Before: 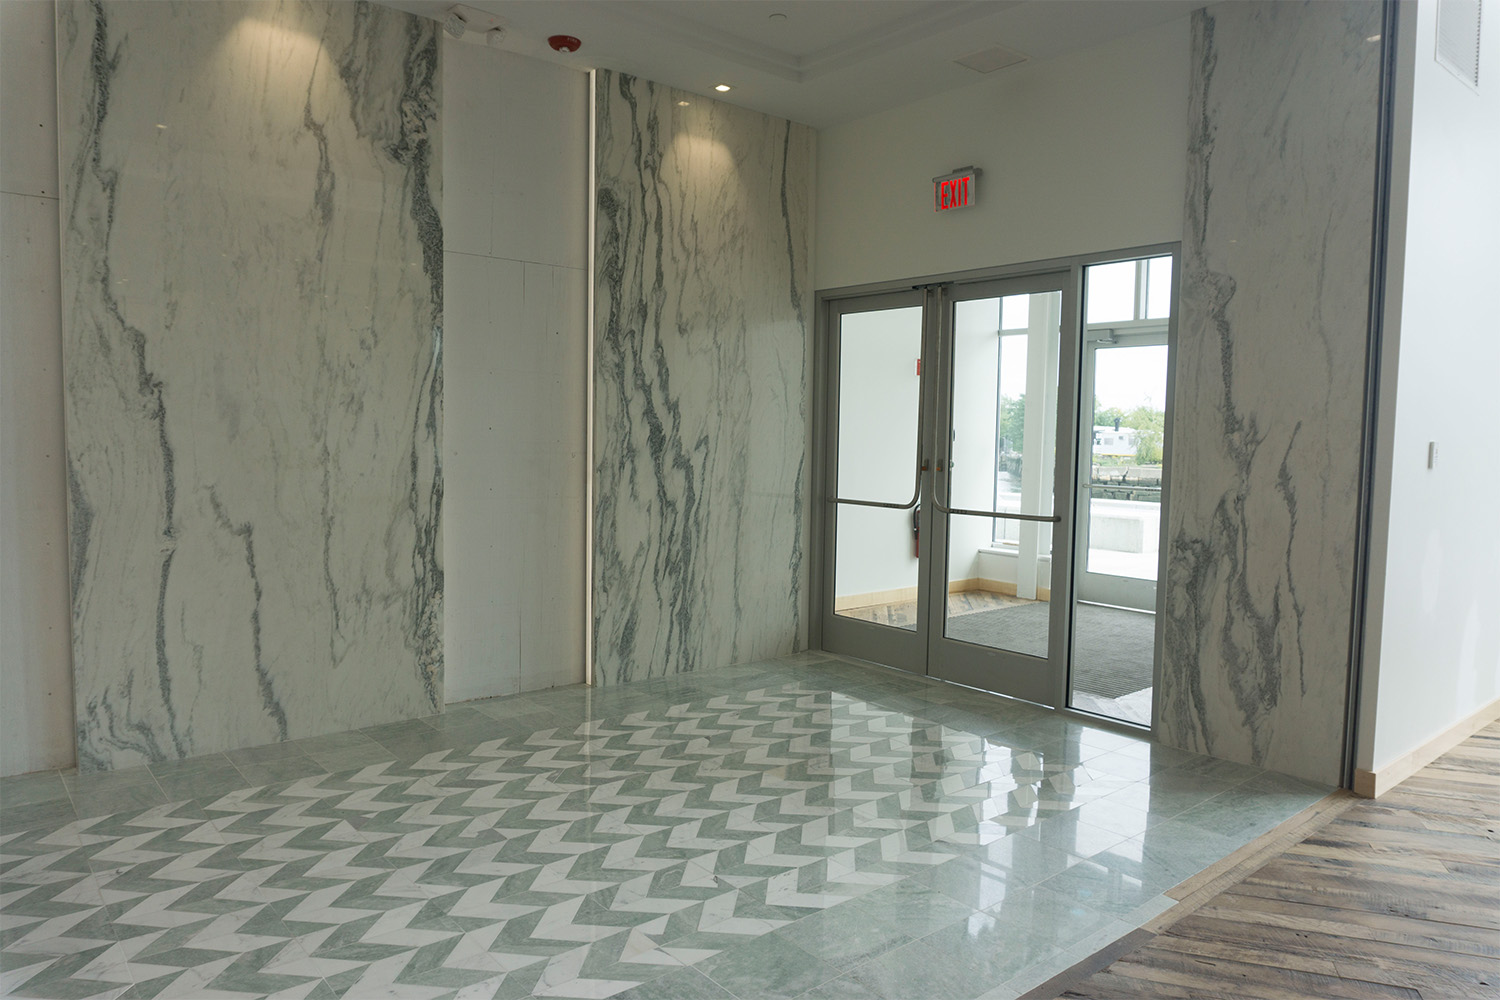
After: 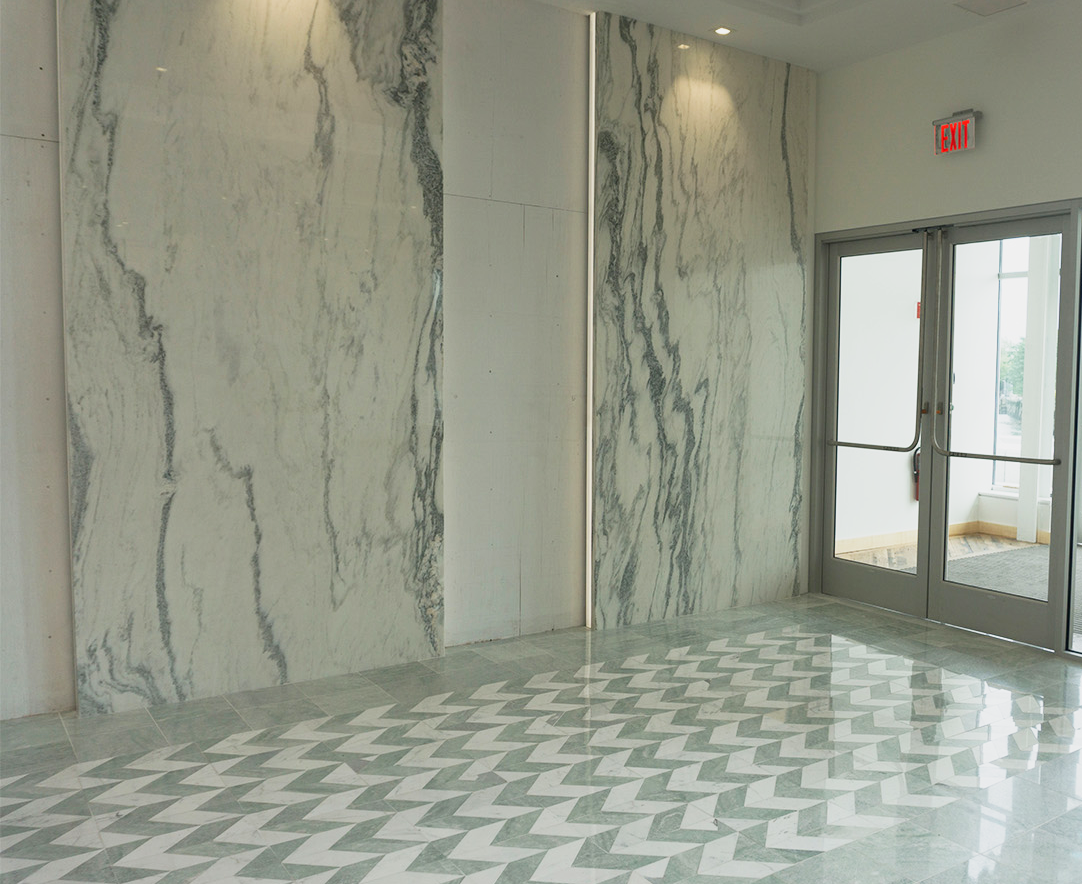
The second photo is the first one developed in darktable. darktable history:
crop: top 5.77%, right 27.86%, bottom 5.748%
base curve: curves: ch0 [(0, 0) (0.088, 0.125) (0.176, 0.251) (0.354, 0.501) (0.613, 0.749) (1, 0.877)], preserve colors none
